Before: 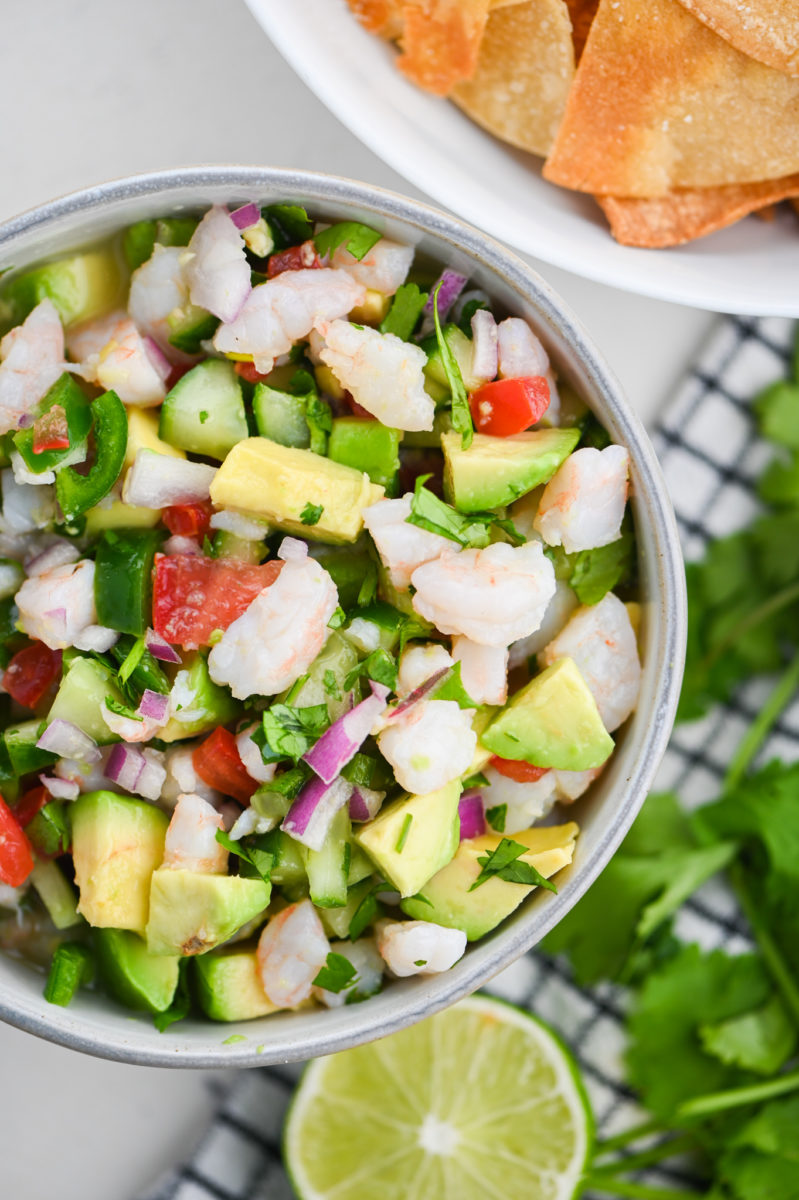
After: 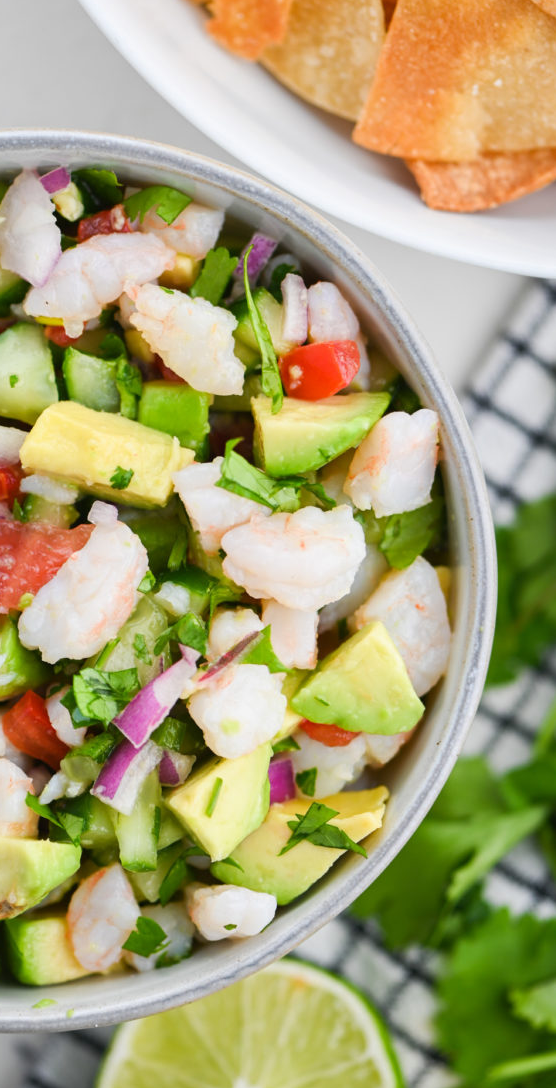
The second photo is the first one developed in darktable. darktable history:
crop and rotate: left 23.823%, top 3.041%, right 6.486%, bottom 6.216%
